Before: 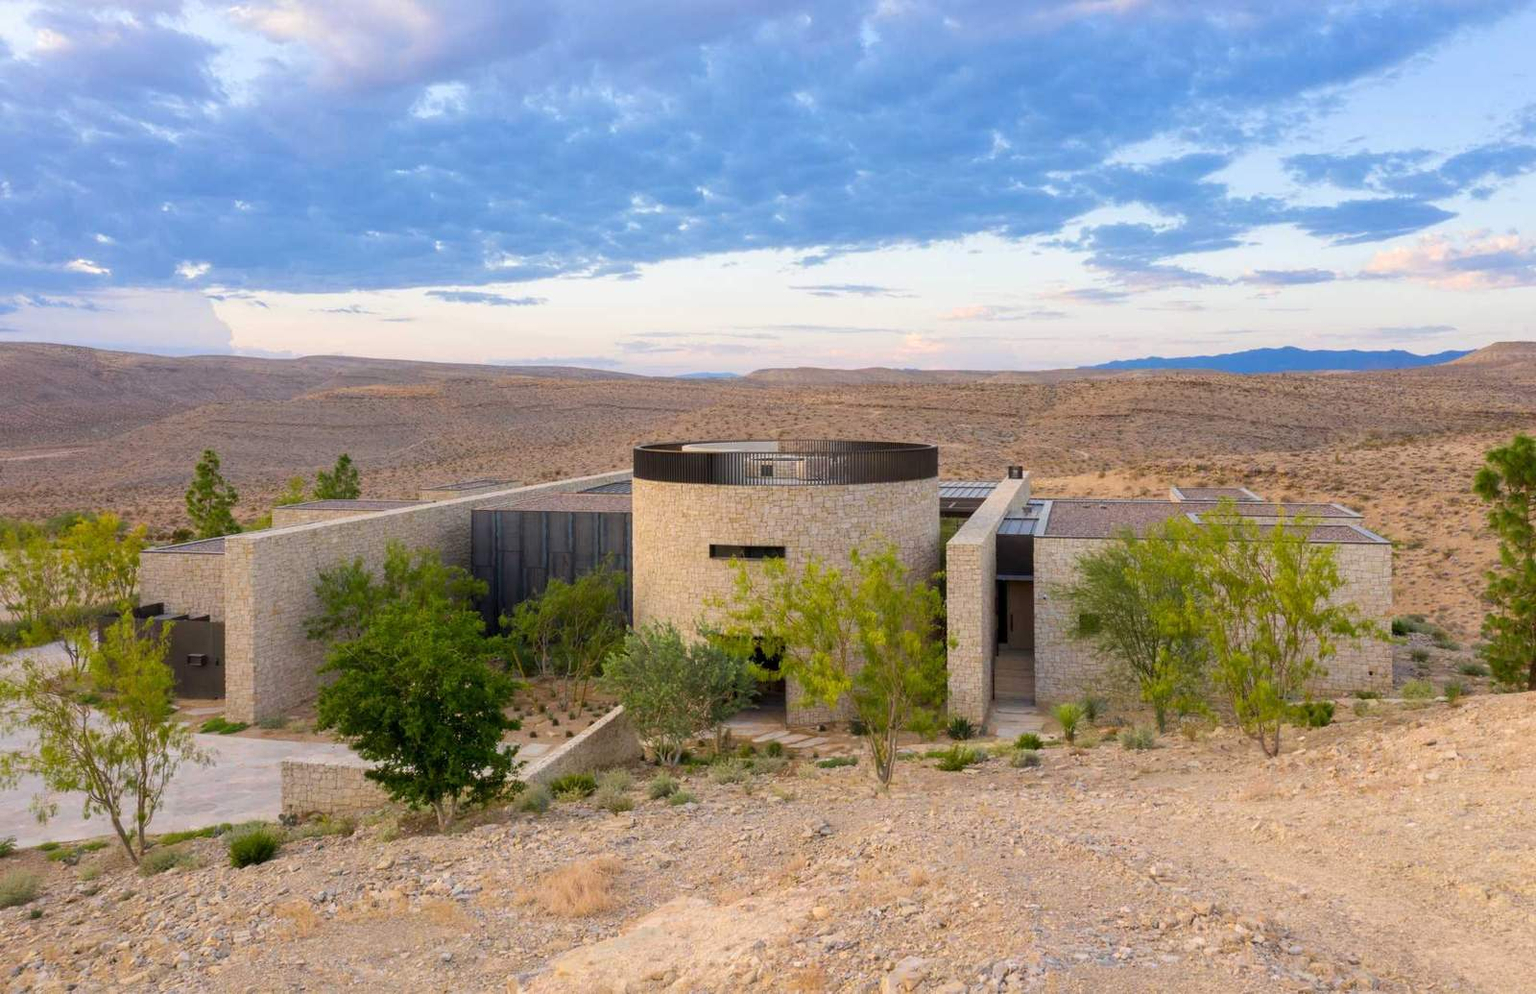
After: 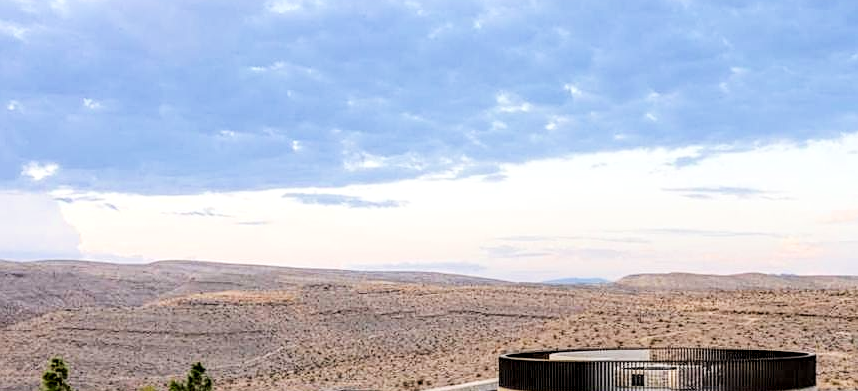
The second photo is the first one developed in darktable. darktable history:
tone equalizer: -8 EV -1.08 EV, -7 EV -1.01 EV, -6 EV -0.867 EV, -5 EV -0.578 EV, -3 EV 0.578 EV, -2 EV 0.867 EV, -1 EV 1.01 EV, +0 EV 1.08 EV, edges refinement/feathering 500, mask exposure compensation -1.57 EV, preserve details no
white balance: emerald 1
exposure: exposure -0.01 EV, compensate highlight preservation false
local contrast: detail 150%
crop: left 10.121%, top 10.631%, right 36.218%, bottom 51.526%
sharpen: on, module defaults
filmic rgb: black relative exposure -7.65 EV, white relative exposure 4.56 EV, hardness 3.61
shadows and highlights: shadows -24.28, highlights 49.77, soften with gaussian
